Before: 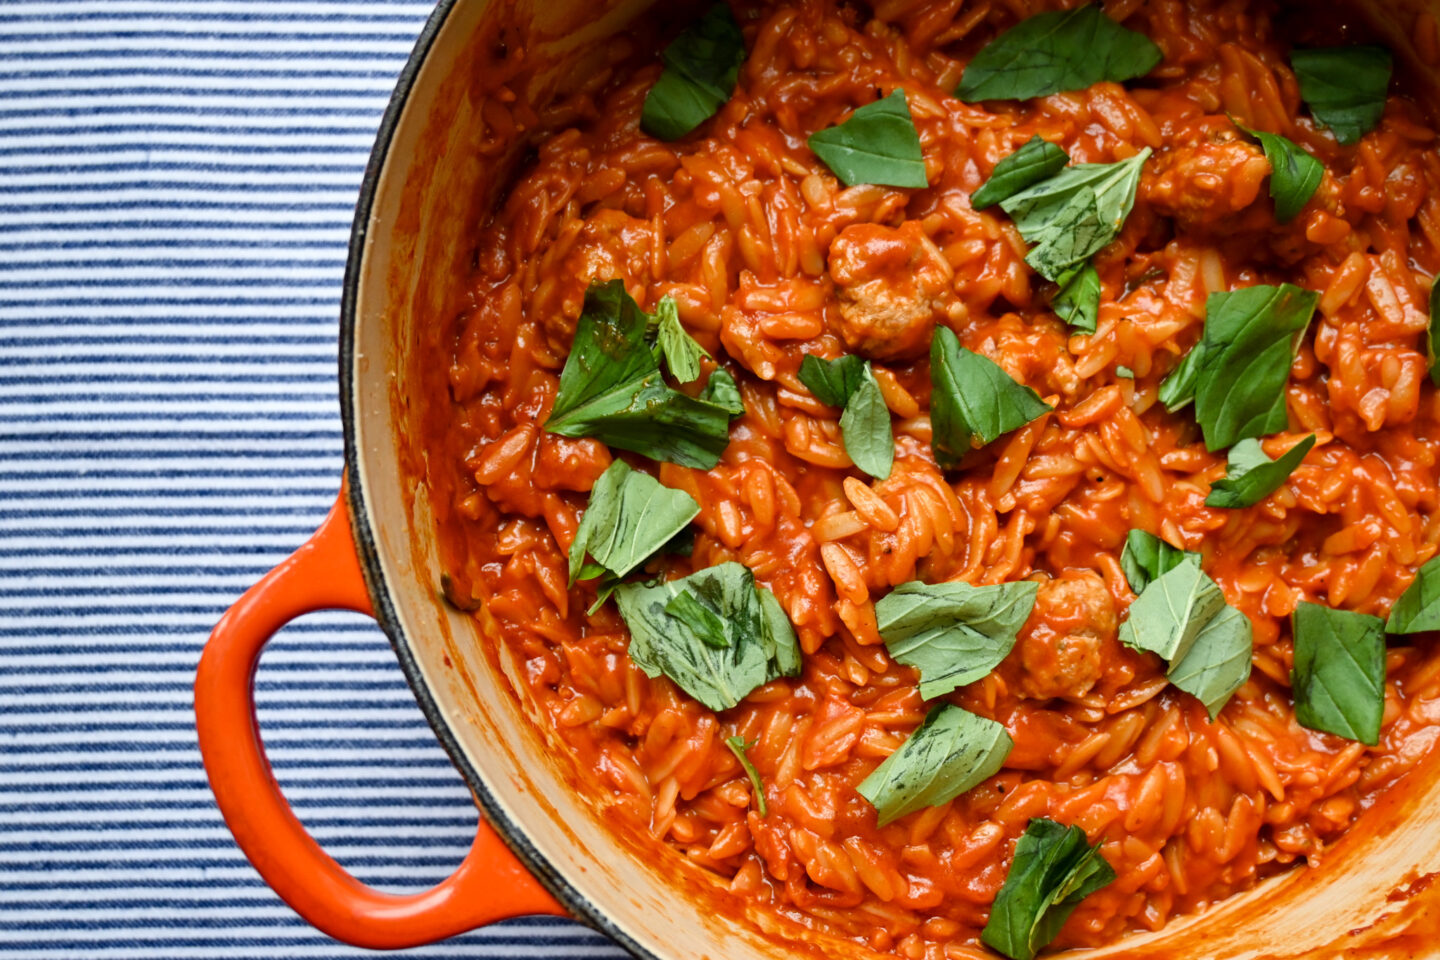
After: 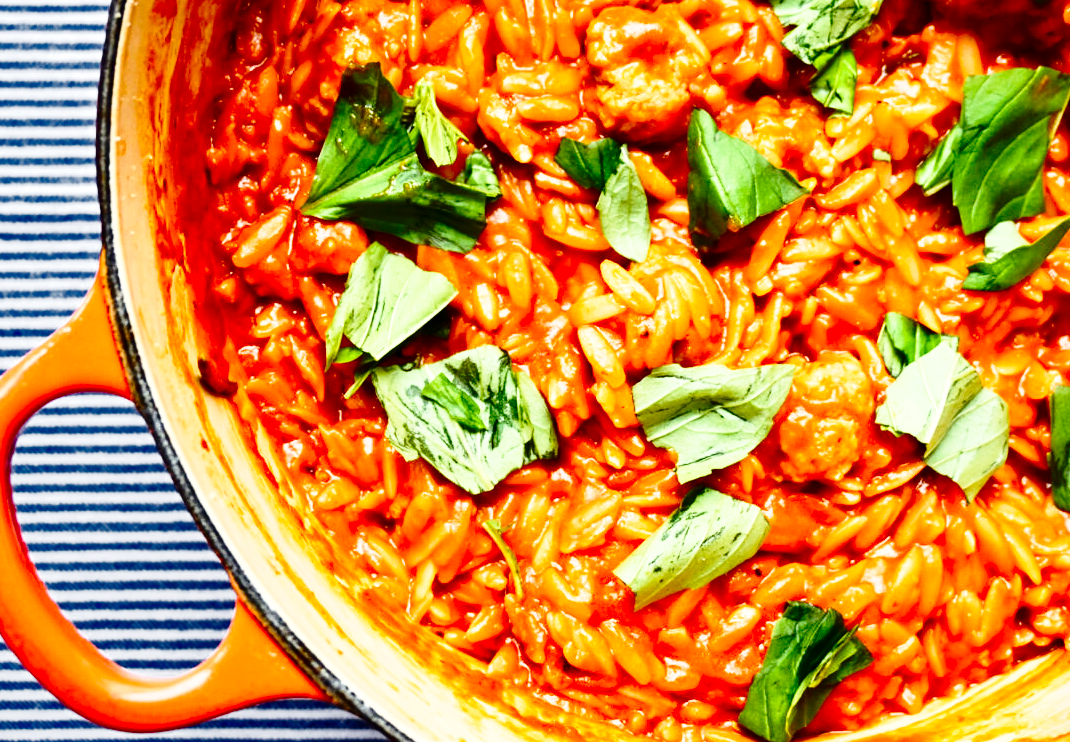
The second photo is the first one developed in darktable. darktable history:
crop: left 16.877%, top 22.667%, right 8.81%
exposure: exposure 0.514 EV, compensate highlight preservation false
tone equalizer: on, module defaults
vignetting: fall-off start 116.5%, fall-off radius 58.51%, center (-0.031, -0.042), unbound false
contrast brightness saturation: contrast 0.186, brightness -0.112, saturation 0.213
base curve: curves: ch0 [(0, 0) (0.028, 0.03) (0.121, 0.232) (0.46, 0.748) (0.859, 0.968) (1, 1)], preserve colors none
color zones: curves: ch0 [(0, 0.497) (0.143, 0.5) (0.286, 0.5) (0.429, 0.483) (0.571, 0.116) (0.714, -0.006) (0.857, 0.28) (1, 0.497)]
